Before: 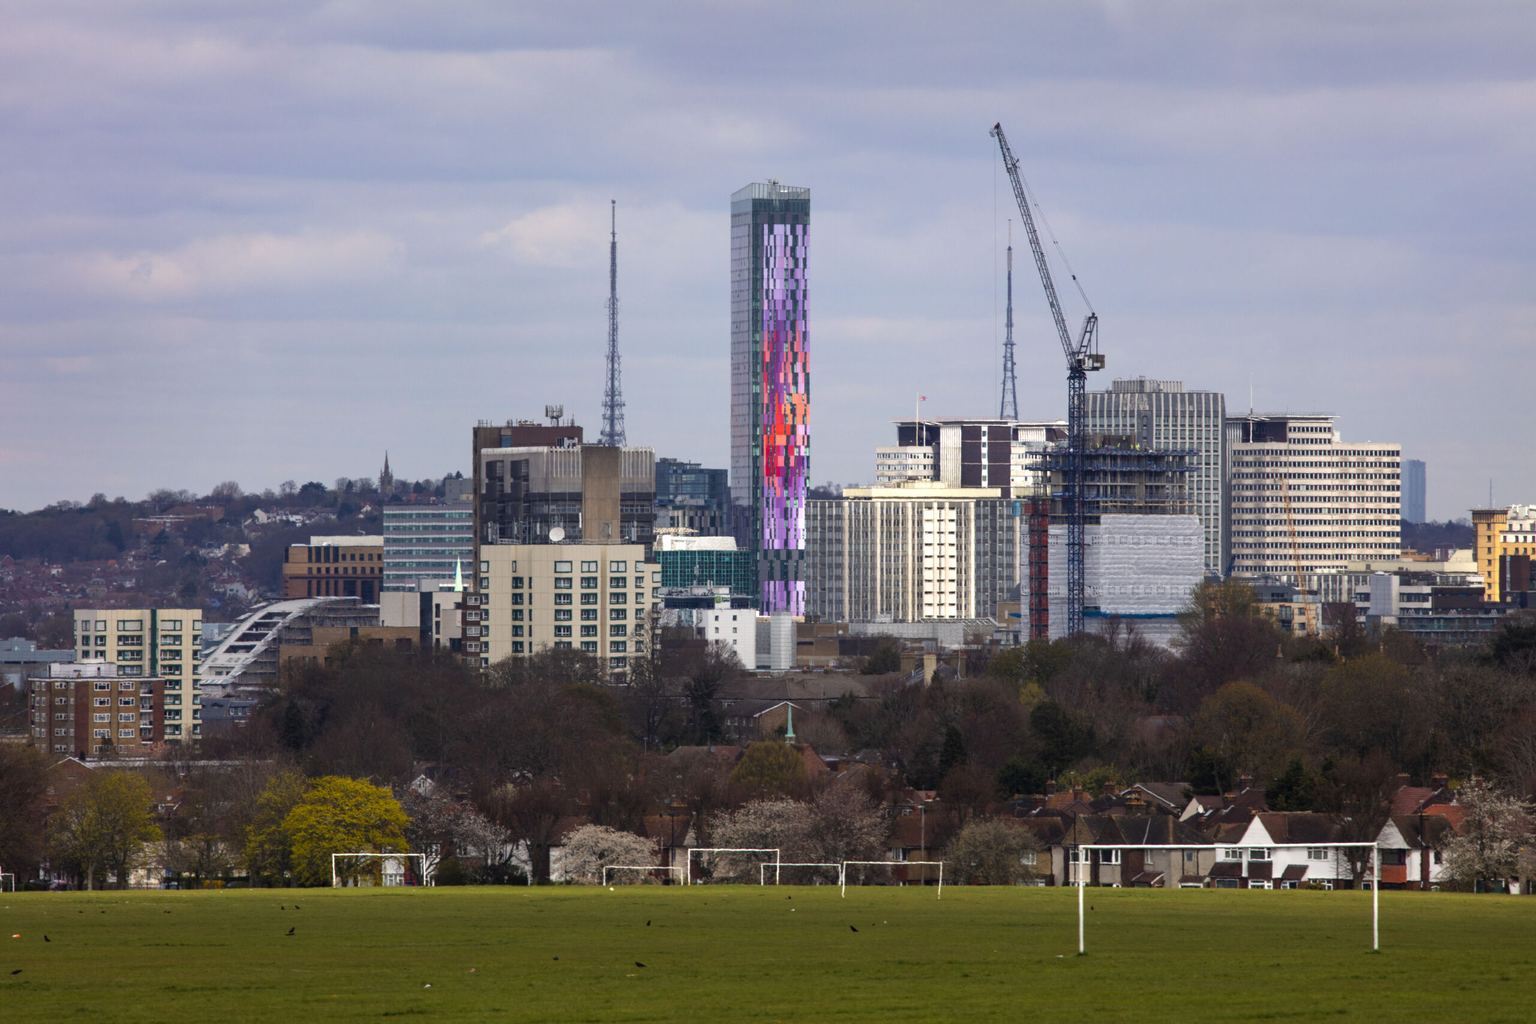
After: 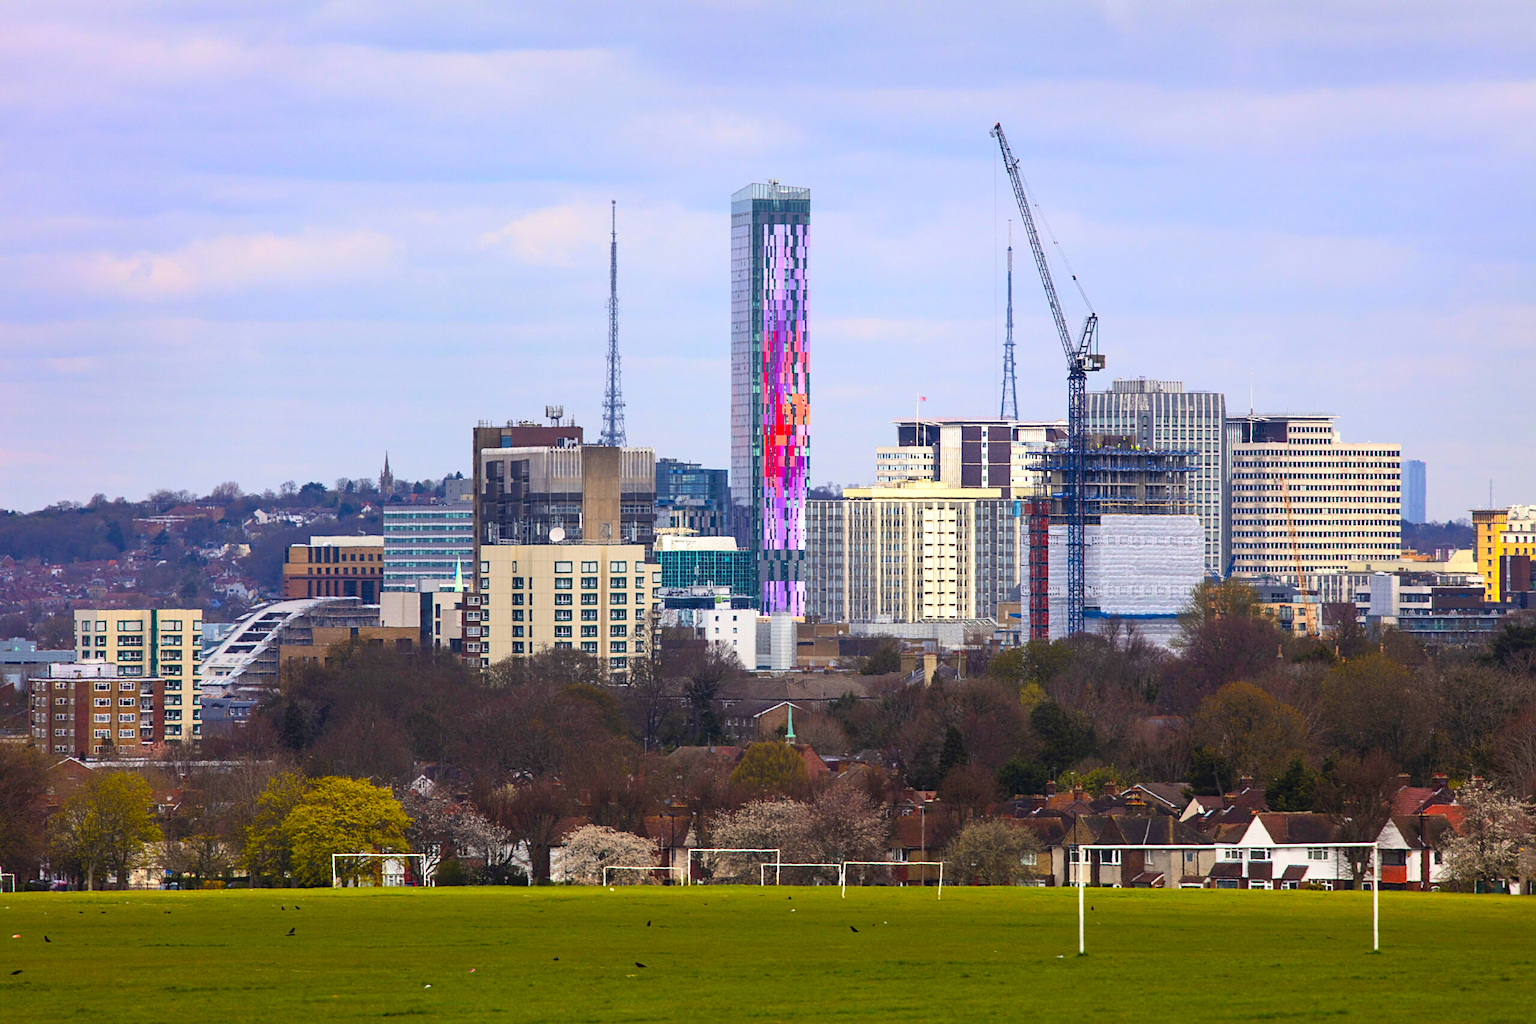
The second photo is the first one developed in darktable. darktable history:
contrast brightness saturation: contrast 0.2, brightness 0.2, saturation 0.8
sharpen: on, module defaults
